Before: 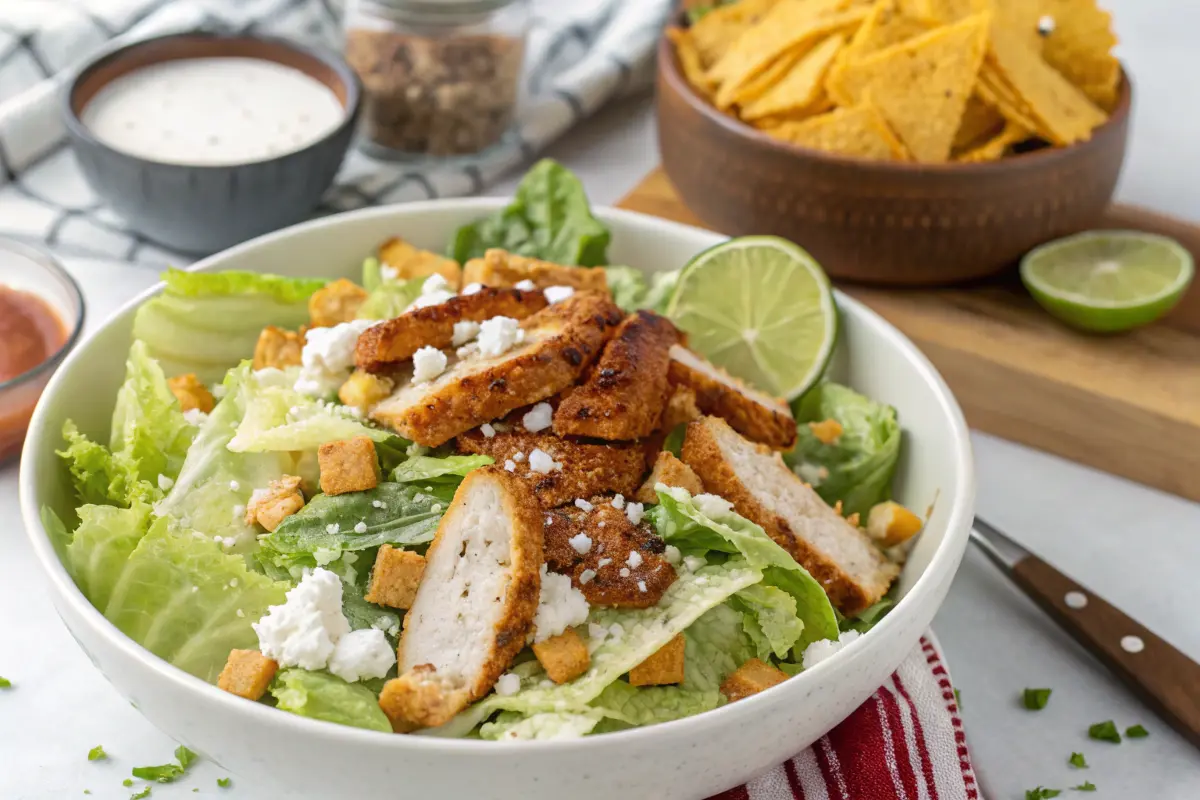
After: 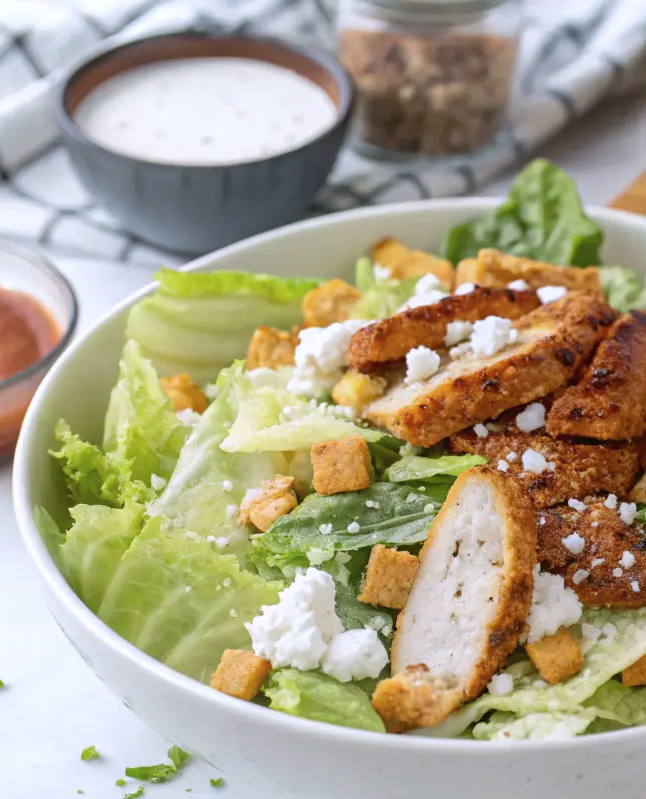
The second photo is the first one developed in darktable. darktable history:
color calibration: illuminant as shot in camera, x 0.358, y 0.373, temperature 4628.91 K
crop: left 0.635%, right 45.504%, bottom 0.085%
